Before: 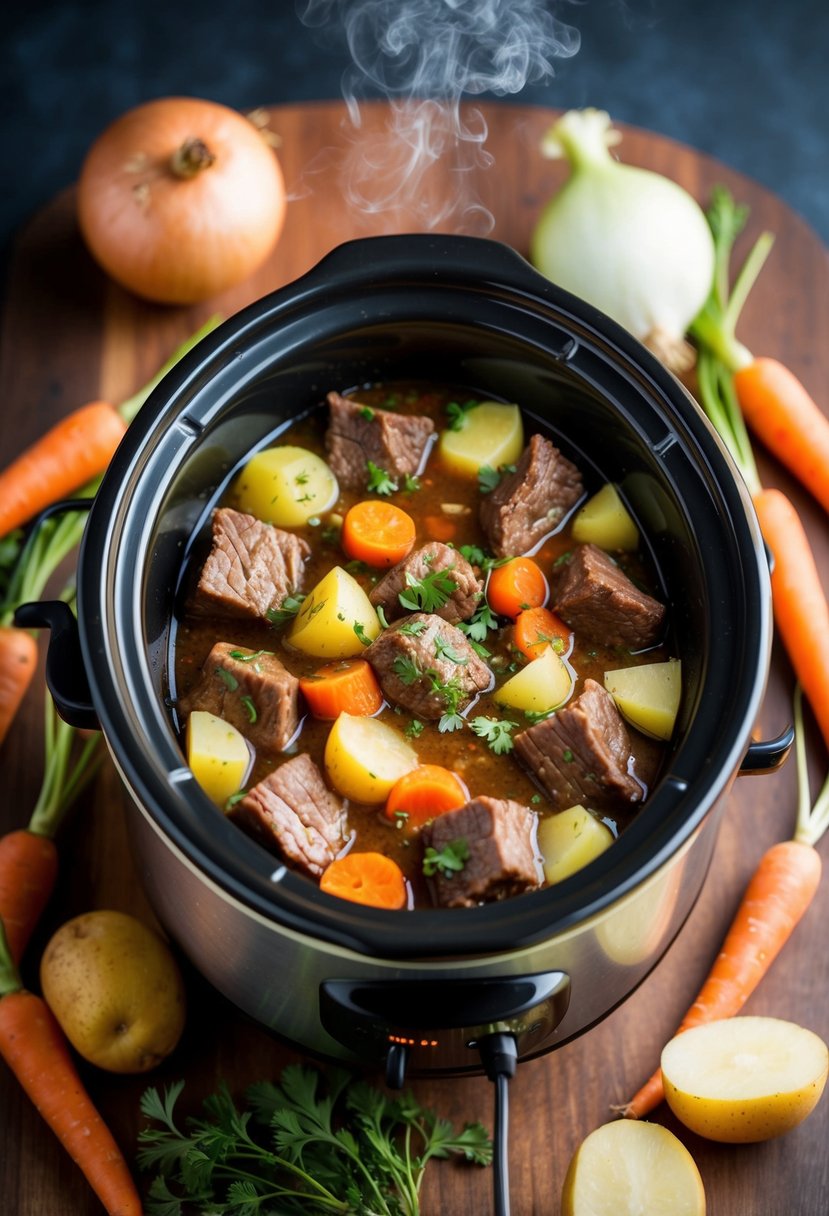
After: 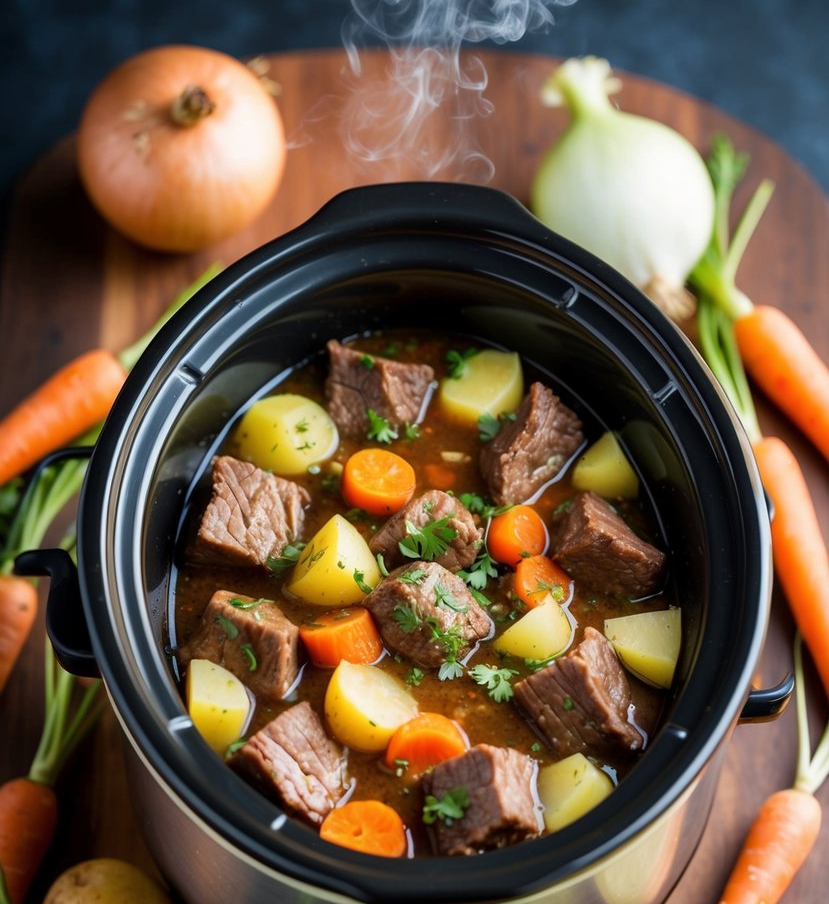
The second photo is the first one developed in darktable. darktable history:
crop: top 4.347%, bottom 21.231%
